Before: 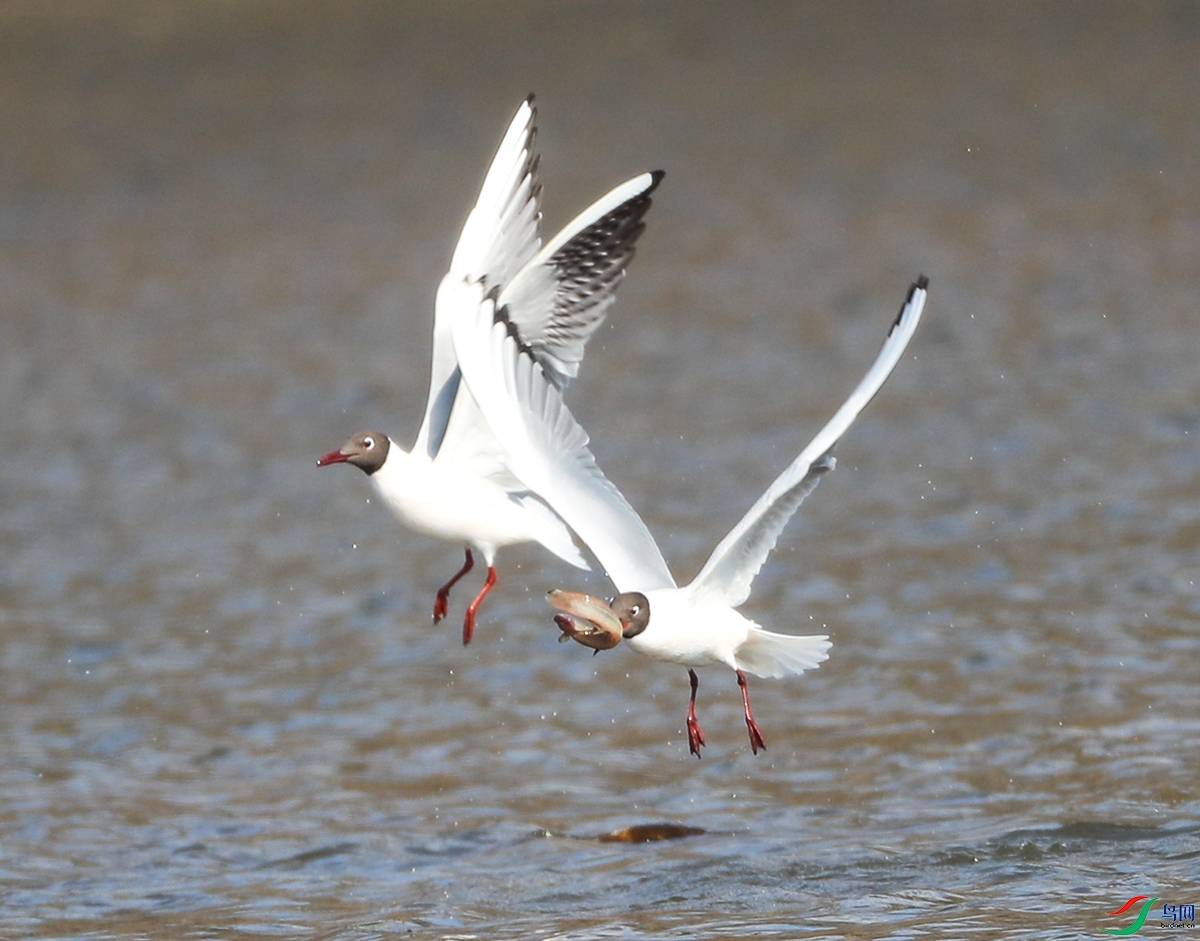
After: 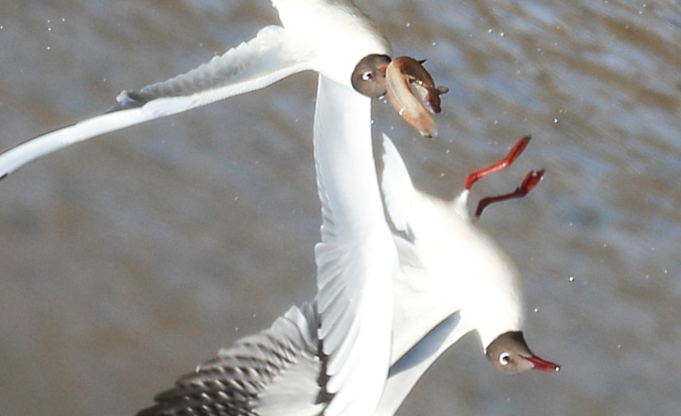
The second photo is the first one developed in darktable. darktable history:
crop and rotate: angle 148.06°, left 9.094%, top 15.574%, right 4.444%, bottom 17.012%
